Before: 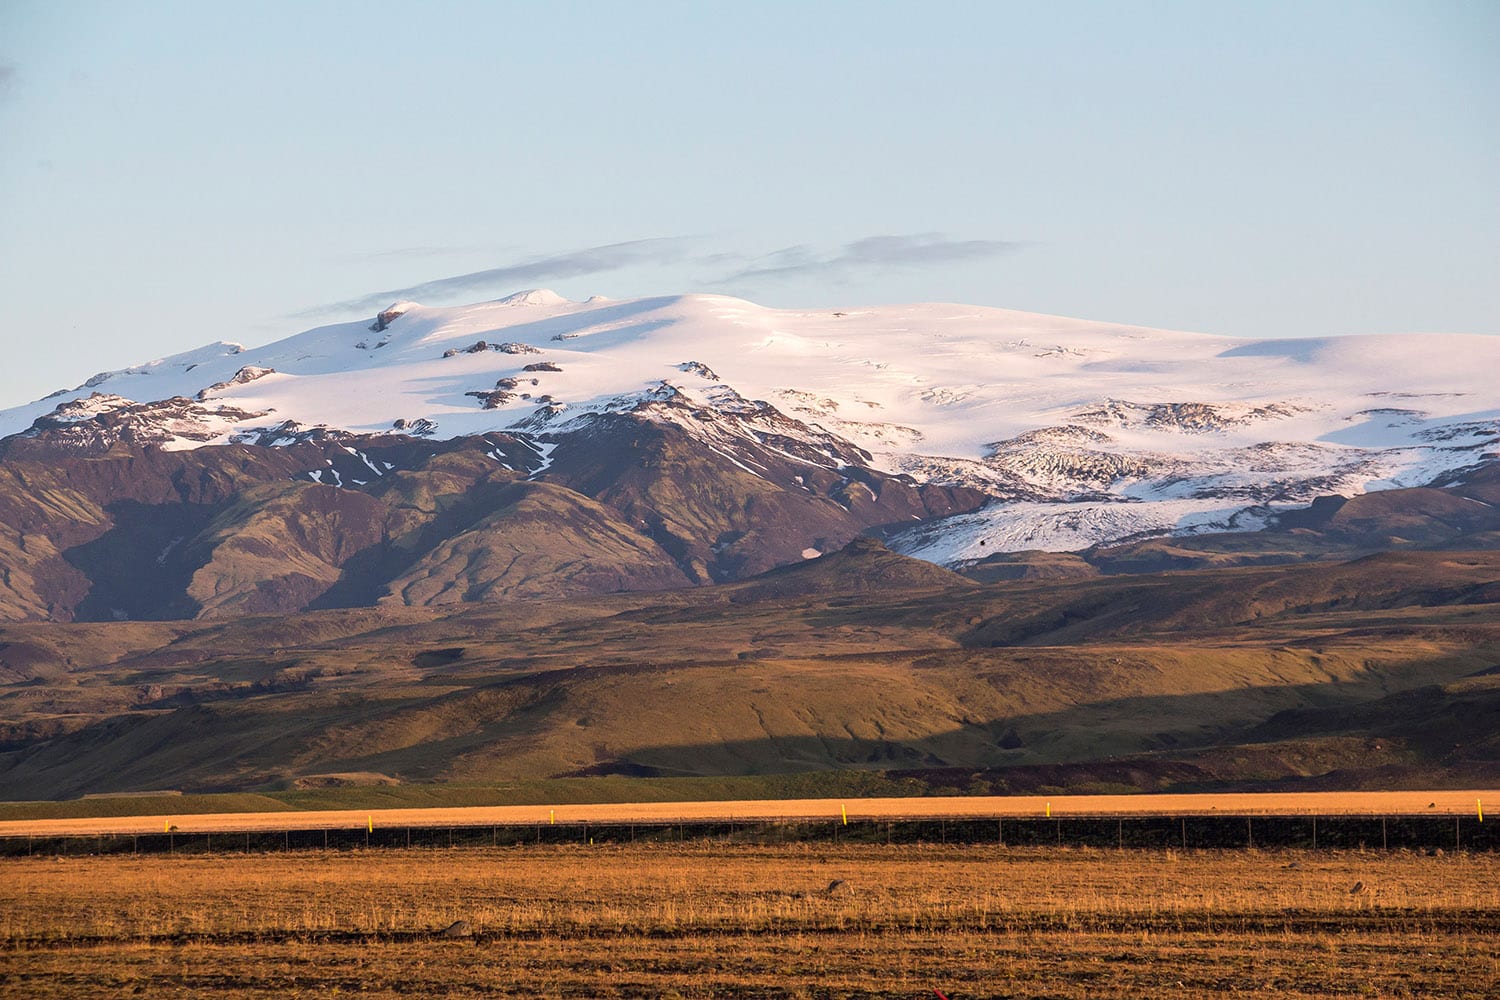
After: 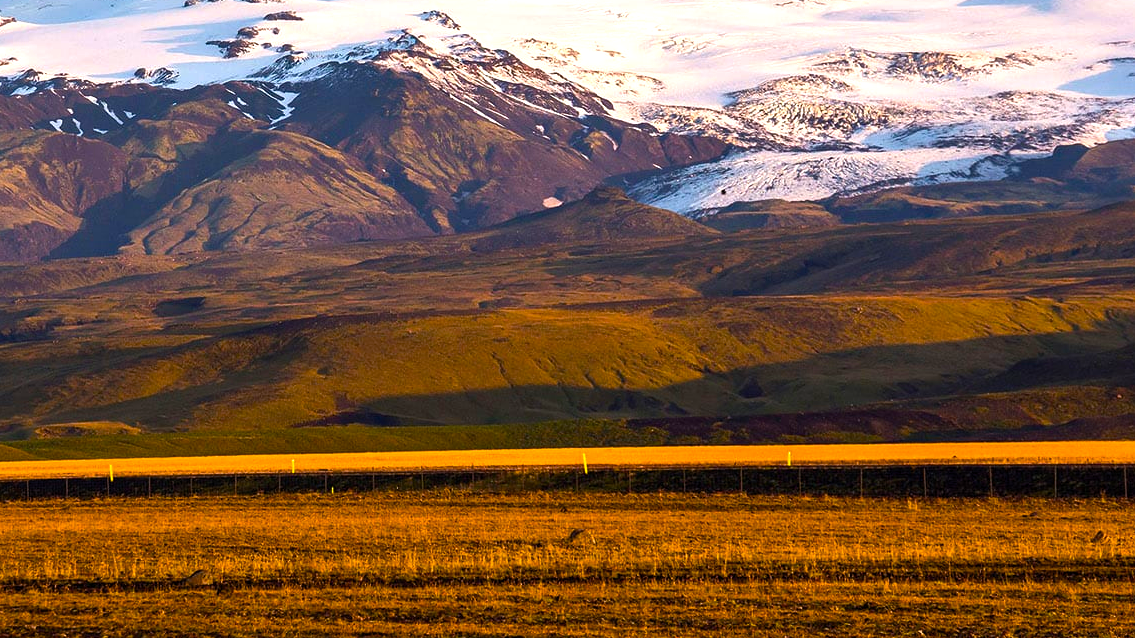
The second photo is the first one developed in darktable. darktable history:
color balance rgb: linear chroma grading › global chroma 9%, perceptual saturation grading › global saturation 36%, perceptual saturation grading › shadows 35%, perceptual brilliance grading › global brilliance 15%, perceptual brilliance grading › shadows -35%, global vibrance 15%
crop and rotate: left 17.299%, top 35.115%, right 7.015%, bottom 1.024%
